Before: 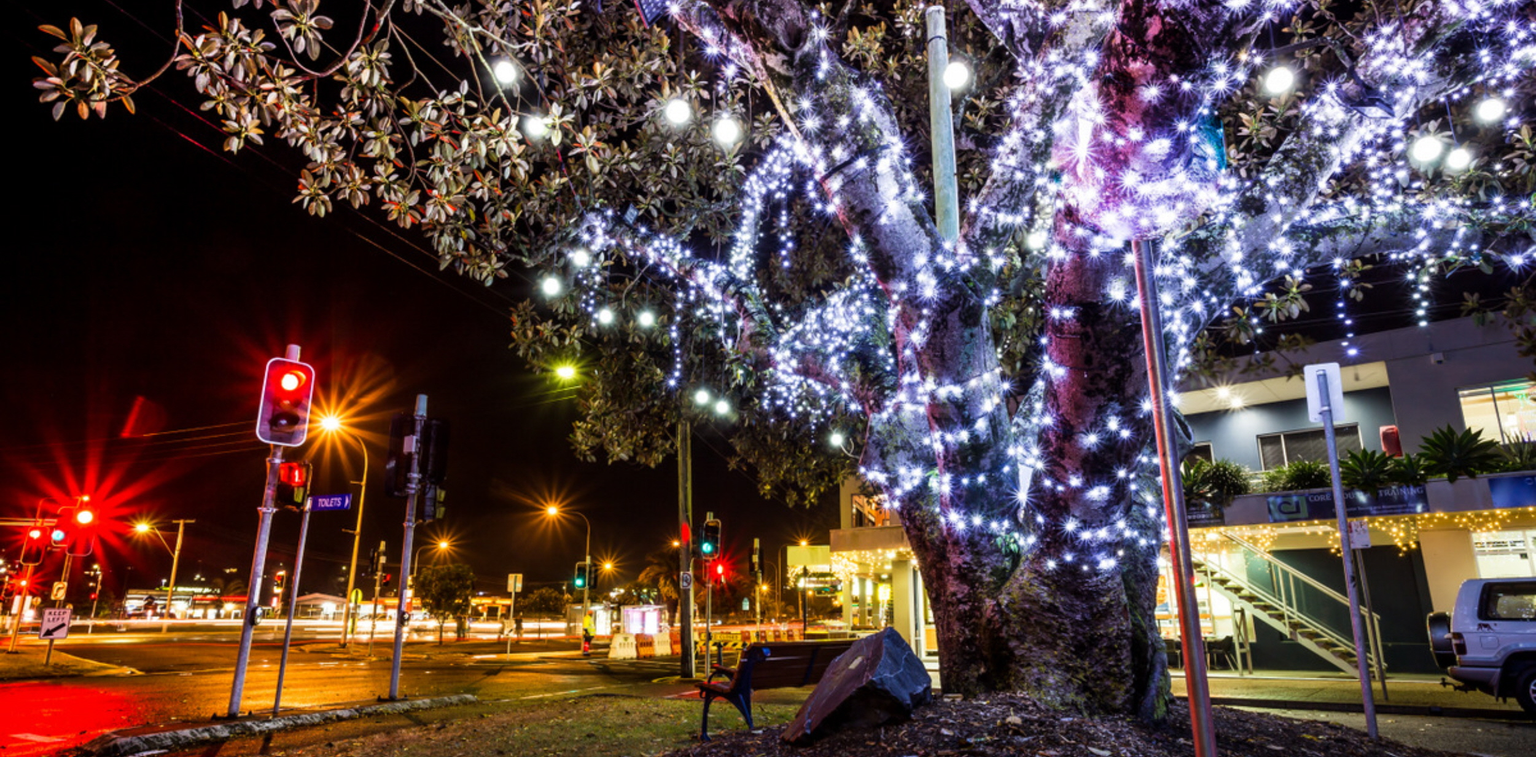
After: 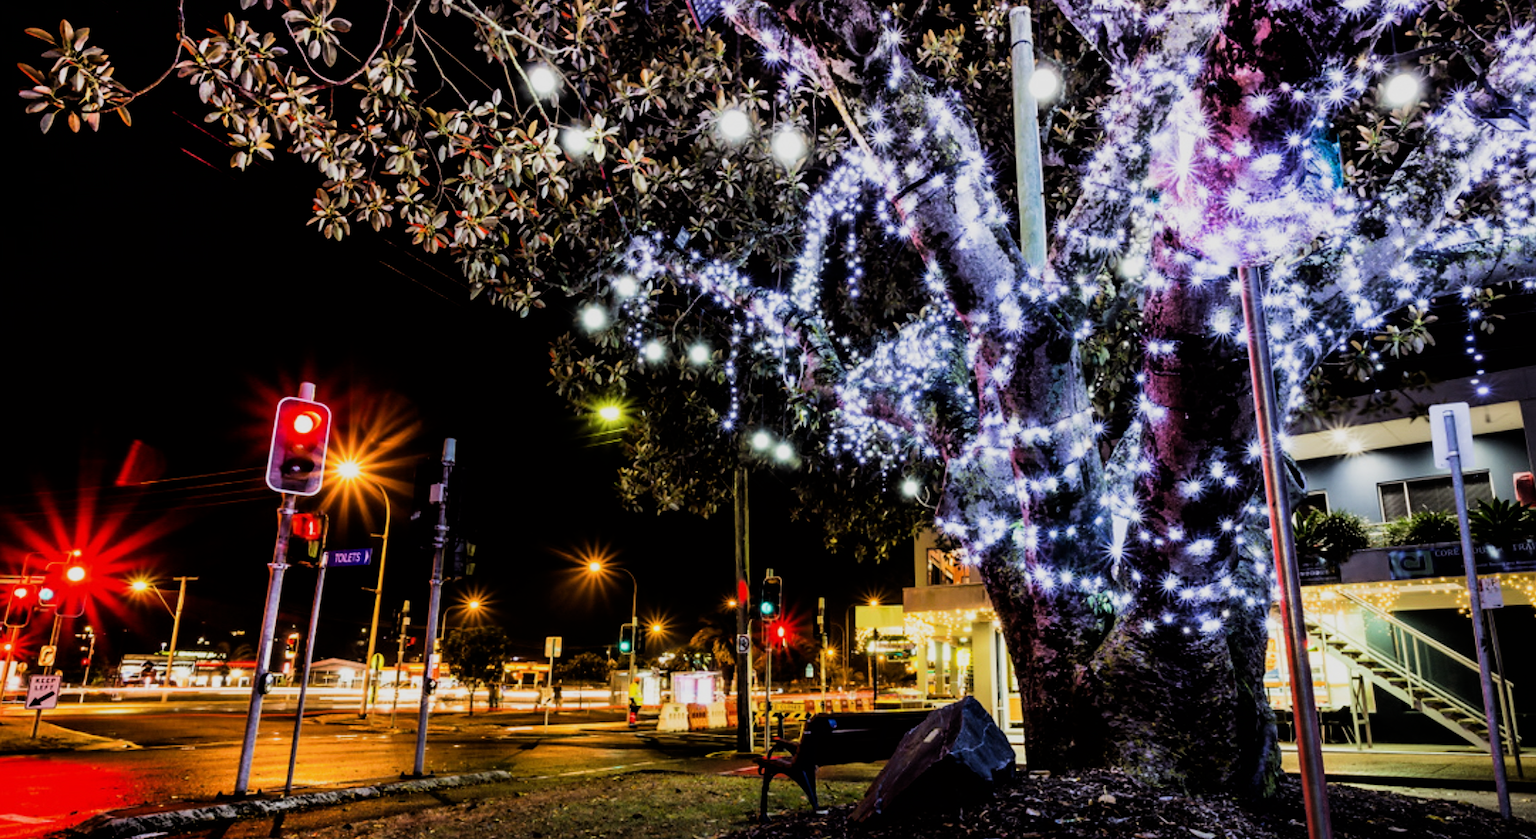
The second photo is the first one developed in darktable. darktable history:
sharpen: radius 1, threshold 1
filmic rgb: black relative exposure -5 EV, hardness 2.88, contrast 1.3, highlights saturation mix -30%
crop and rotate: left 1.088%, right 8.807%
